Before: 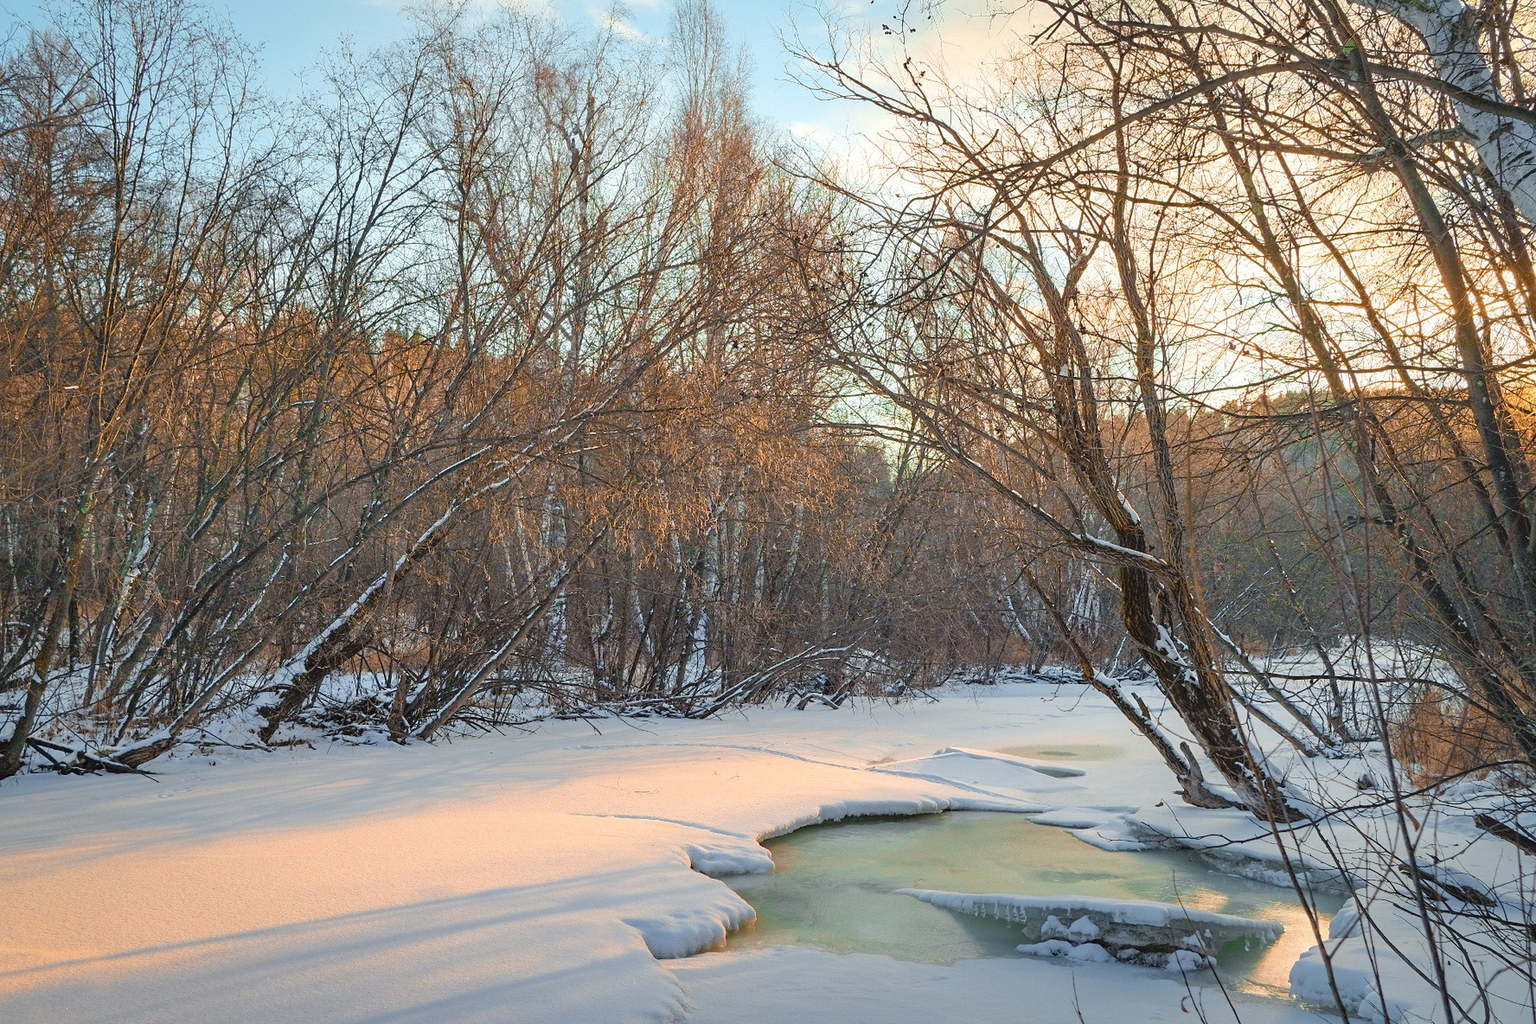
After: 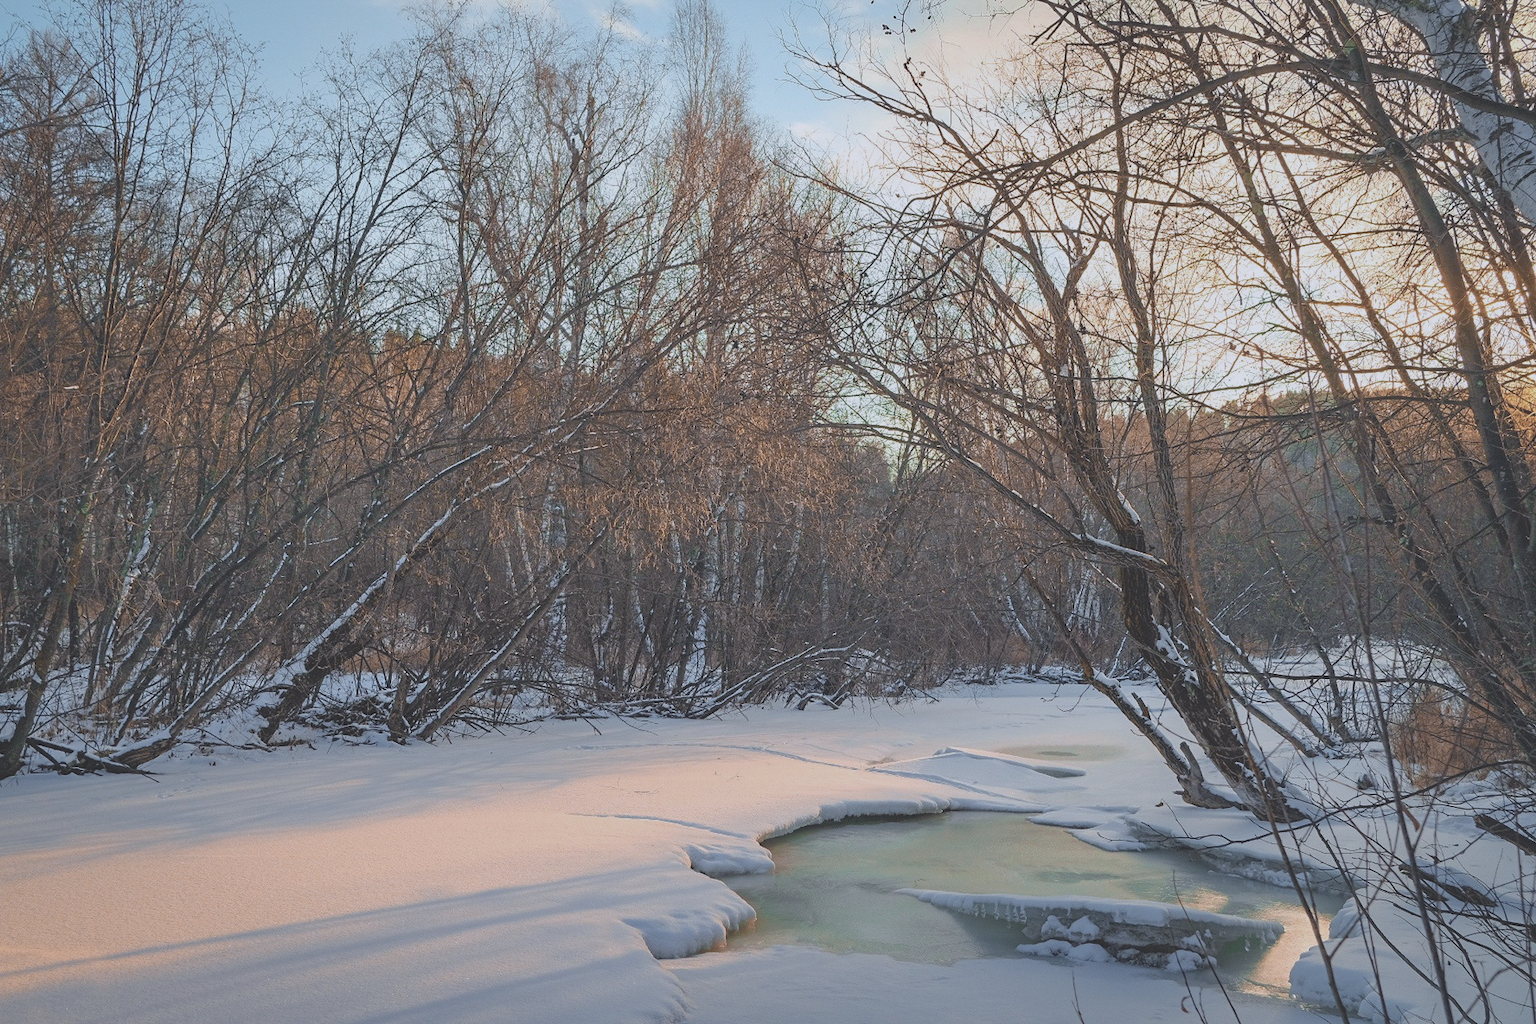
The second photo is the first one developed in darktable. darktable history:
color correction: saturation 0.8
color calibration: illuminant as shot in camera, x 0.358, y 0.373, temperature 4628.91 K
exposure: black level correction -0.036, exposure -0.497 EV, compensate highlight preservation false
